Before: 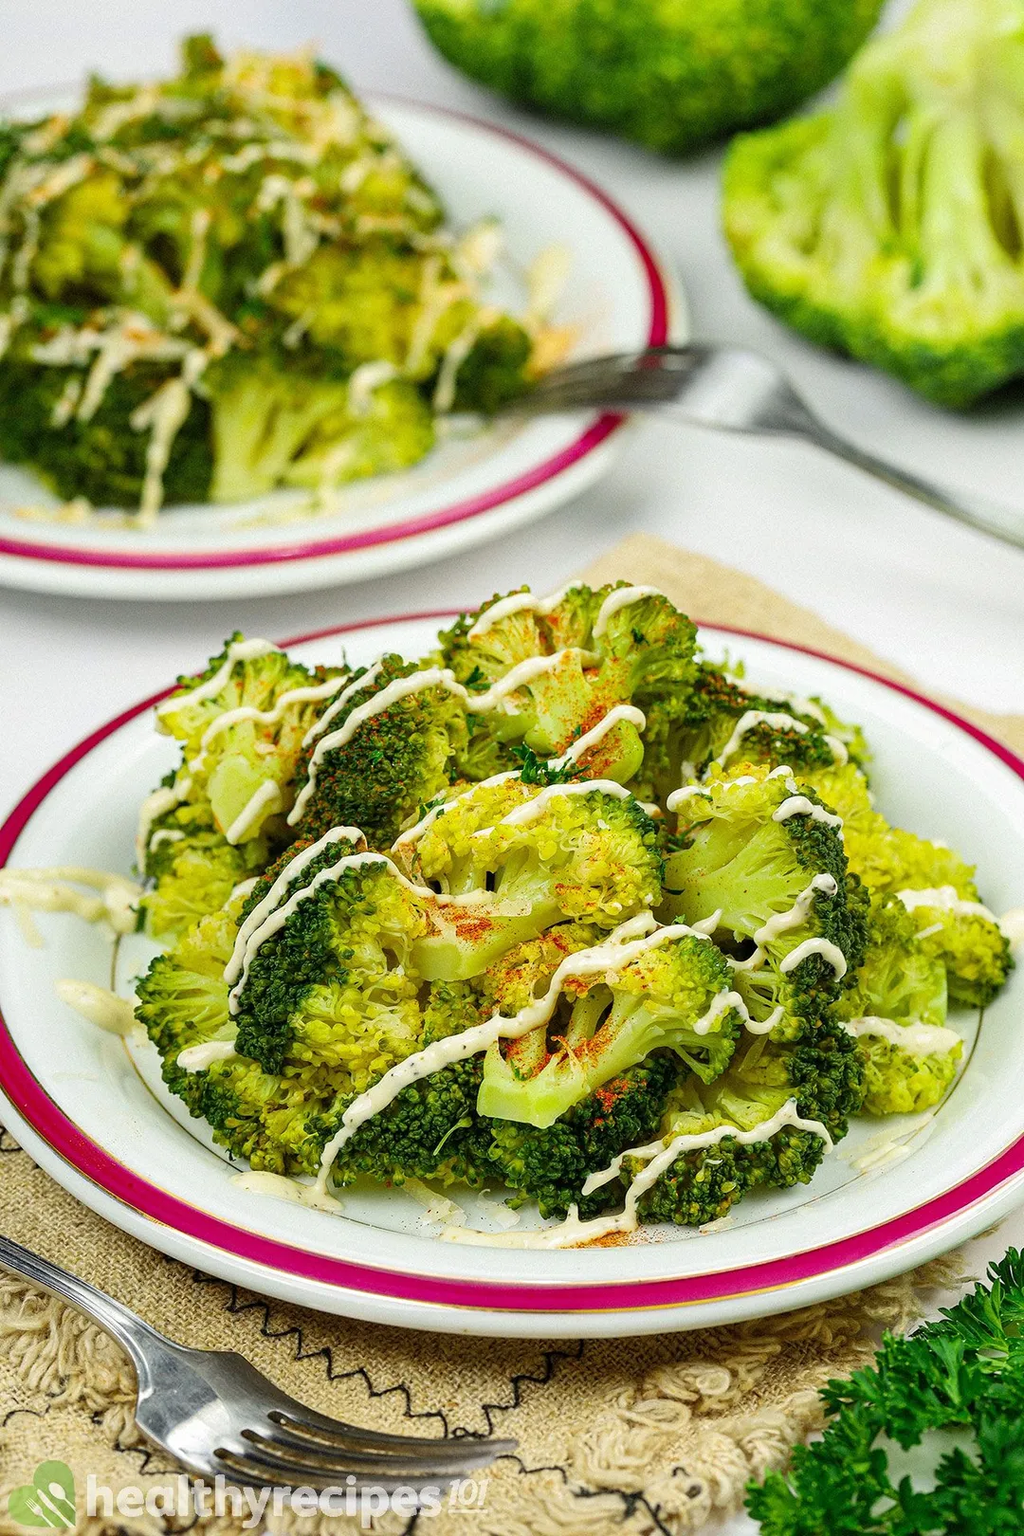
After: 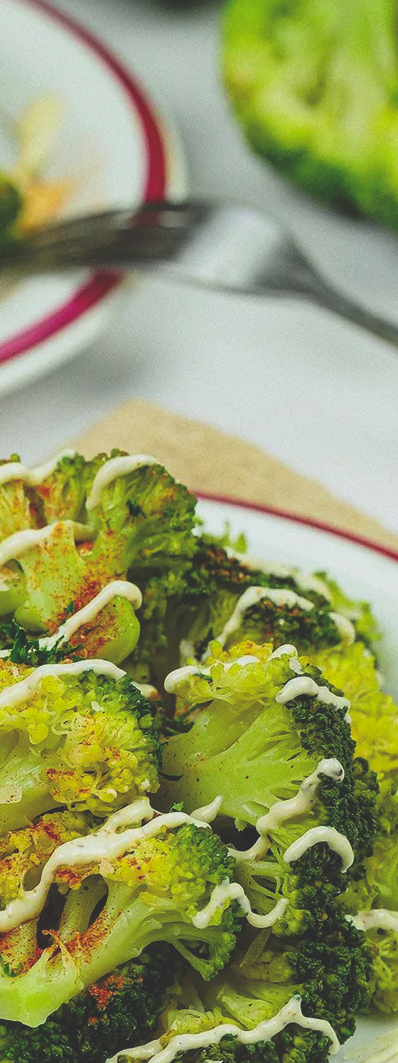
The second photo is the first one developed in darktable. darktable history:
rgb curve: curves: ch0 [(0, 0.186) (0.314, 0.284) (0.775, 0.708) (1, 1)], compensate middle gray true, preserve colors none
filmic rgb: black relative exposure -14.19 EV, white relative exposure 3.39 EV, hardness 7.89, preserve chrominance max RGB
crop and rotate: left 49.936%, top 10.094%, right 13.136%, bottom 24.256%
white balance: red 0.978, blue 0.999
